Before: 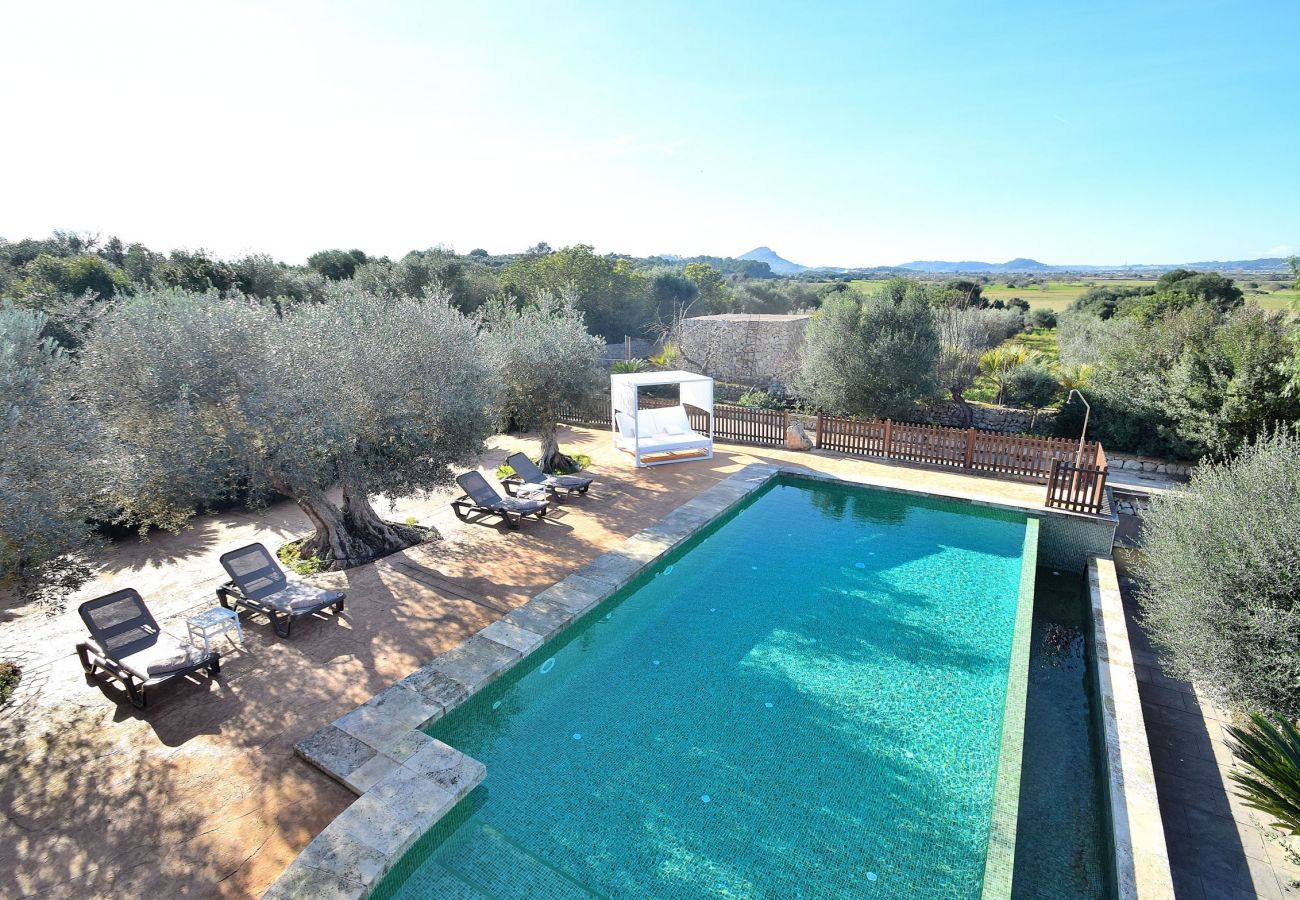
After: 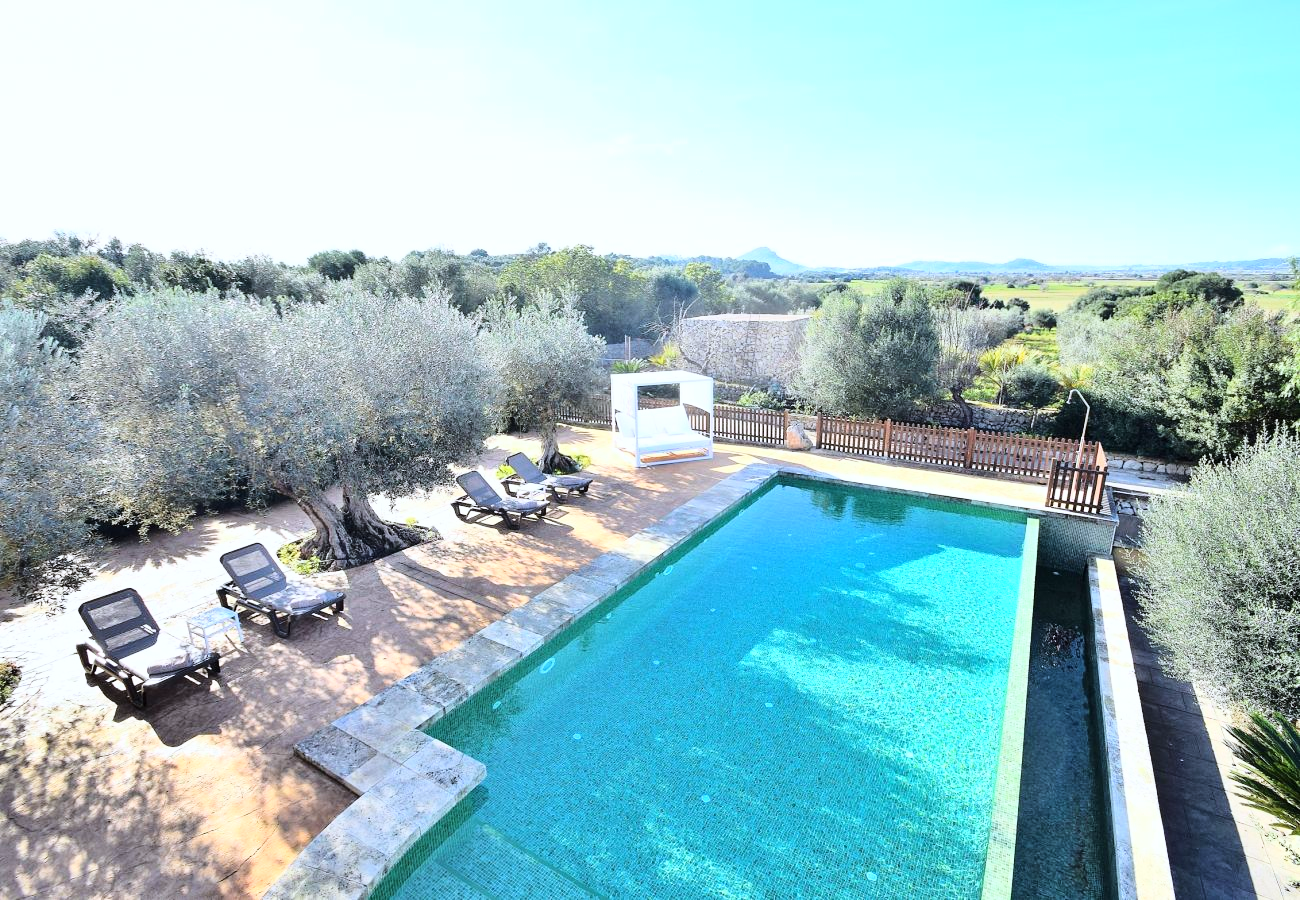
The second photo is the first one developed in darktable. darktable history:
base curve: curves: ch0 [(0, 0) (0.028, 0.03) (0.121, 0.232) (0.46, 0.748) (0.859, 0.968) (1, 1)]
white balance: red 0.974, blue 1.044
